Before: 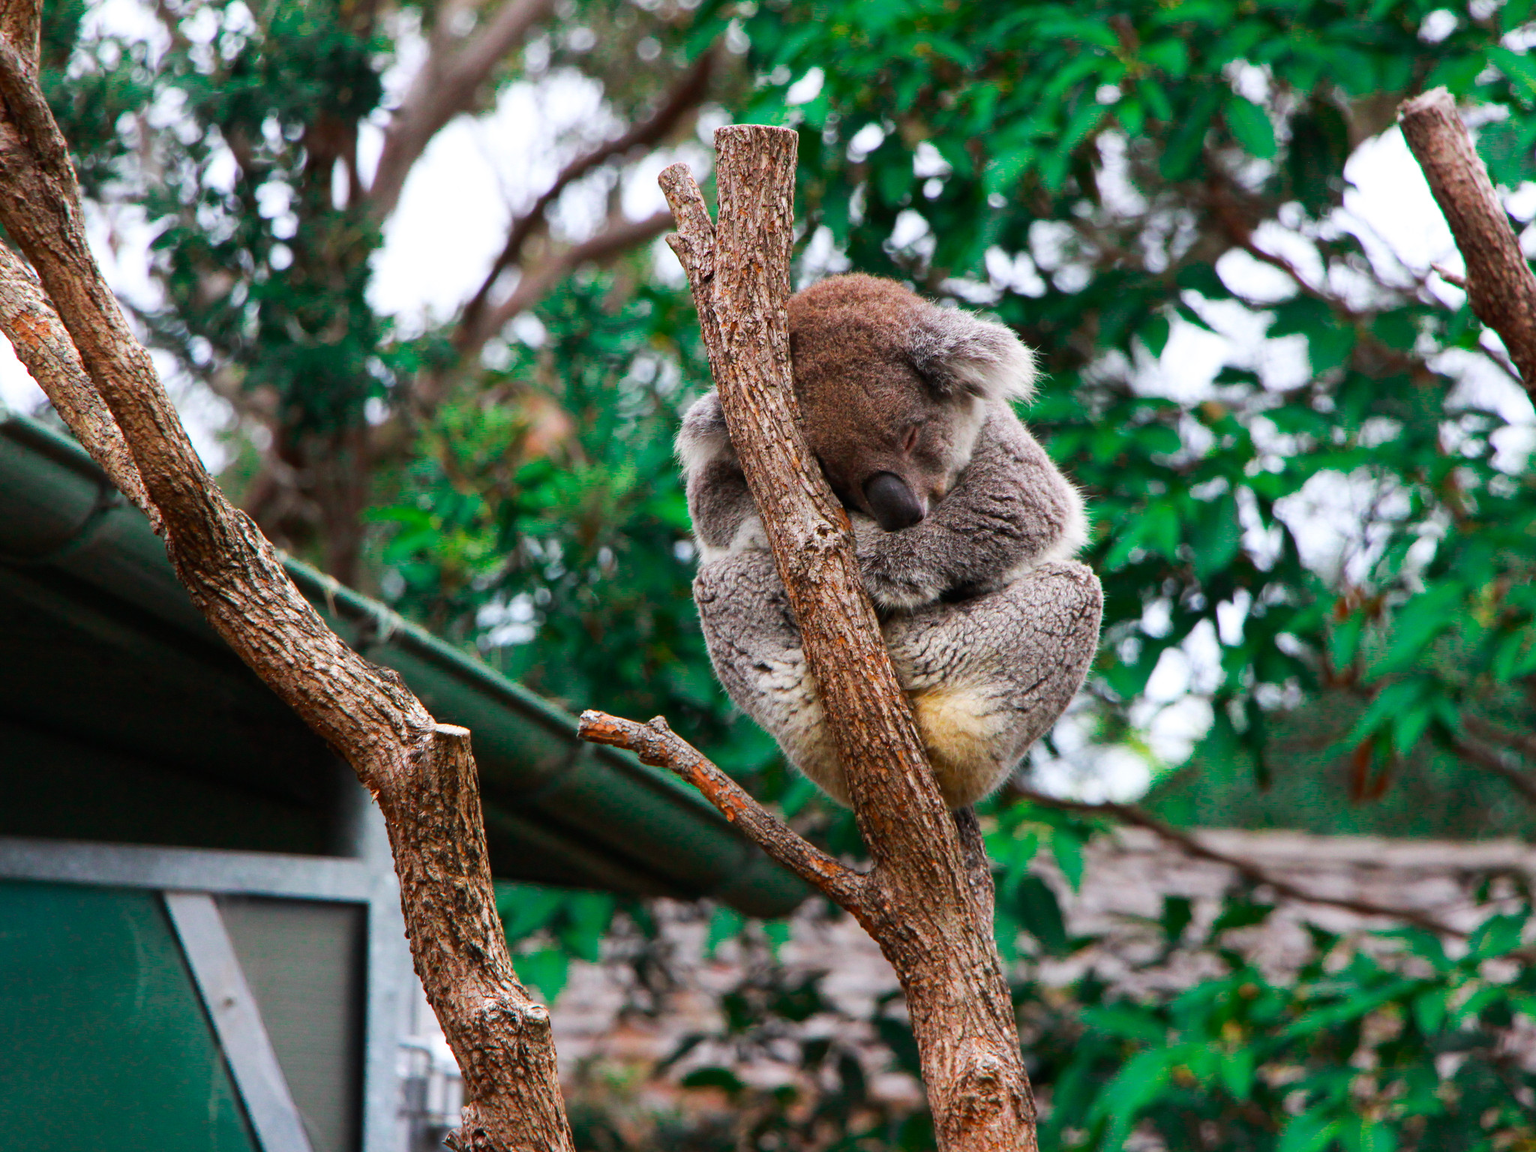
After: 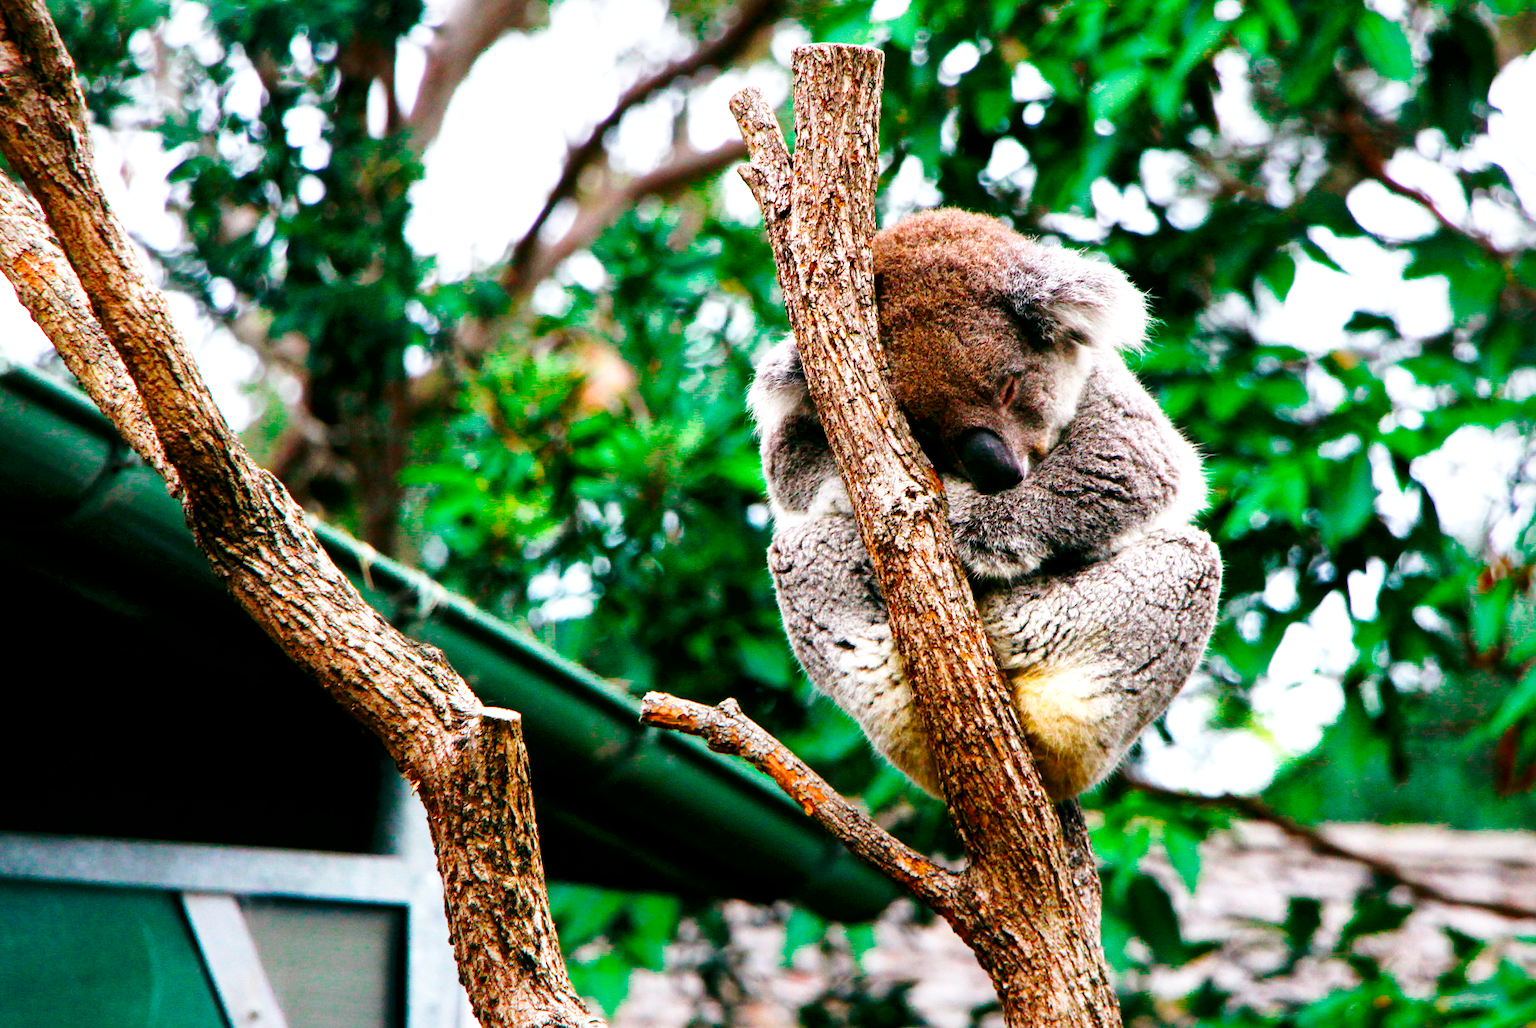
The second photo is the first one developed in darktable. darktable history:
base curve: curves: ch0 [(0, 0) (0.028, 0.03) (0.121, 0.232) (0.46, 0.748) (0.859, 0.968) (1, 1)], preserve colors none
local contrast: mode bilateral grid, contrast 100, coarseness 99, detail 165%, midtone range 0.2
color balance rgb: global offset › luminance -0.327%, global offset › chroma 0.11%, global offset › hue 166.07°, perceptual saturation grading › global saturation 14.339%, perceptual saturation grading › highlights -25.313%, perceptual saturation grading › shadows 29.934%, global vibrance 9.588%
crop: top 7.468%, right 9.714%, bottom 11.925%
